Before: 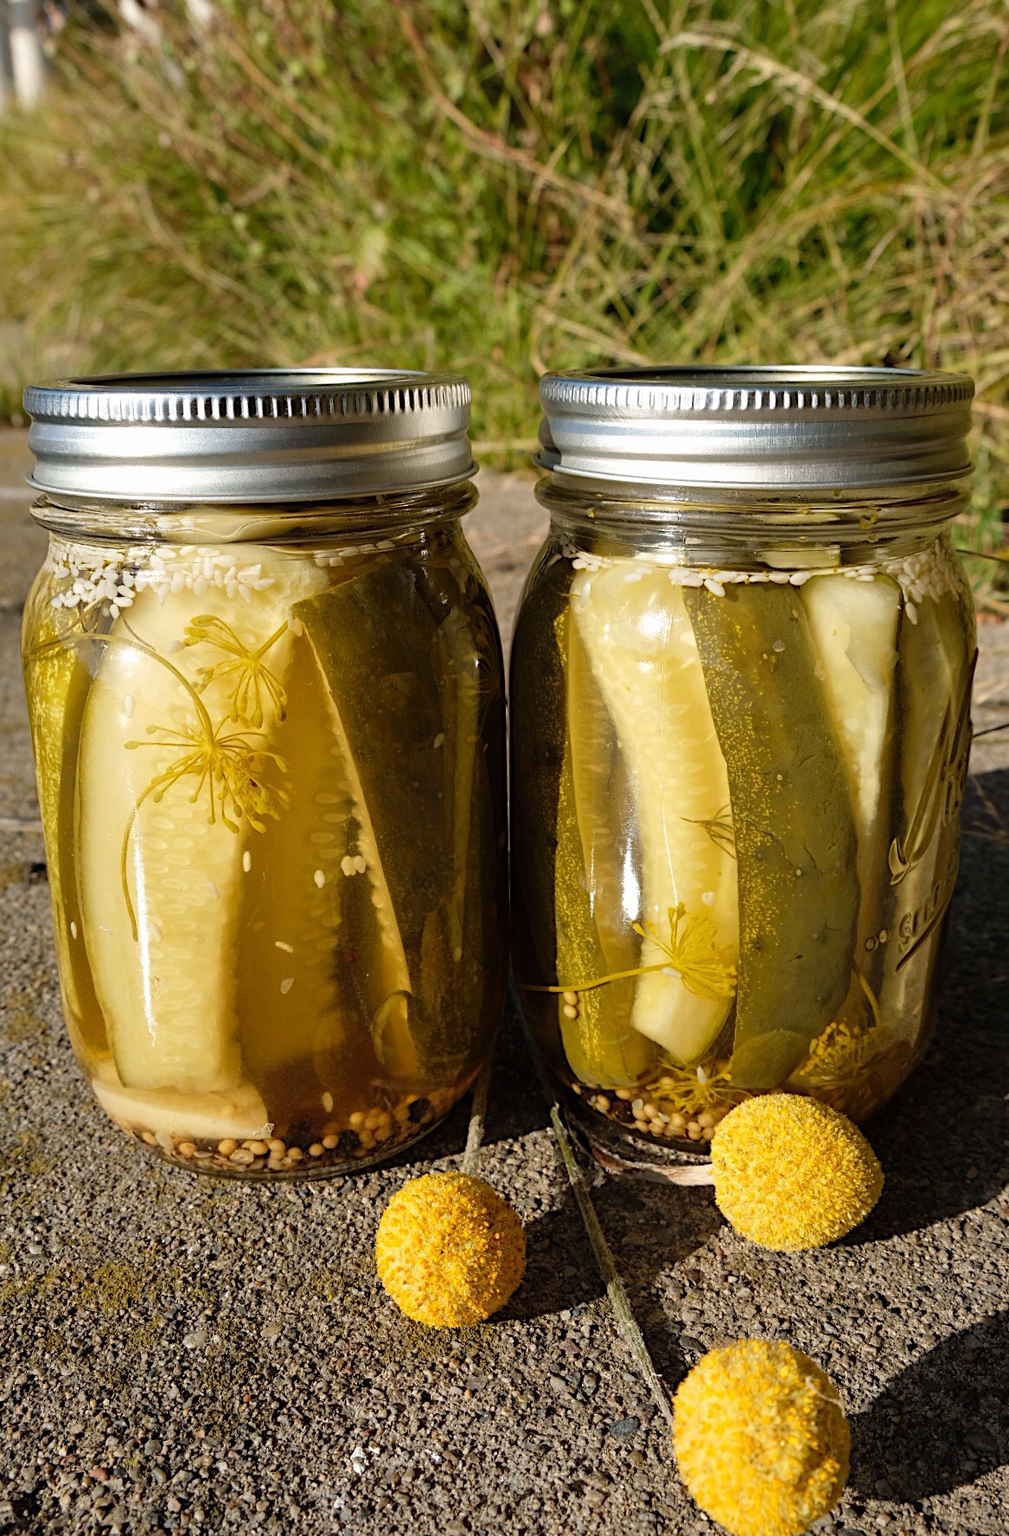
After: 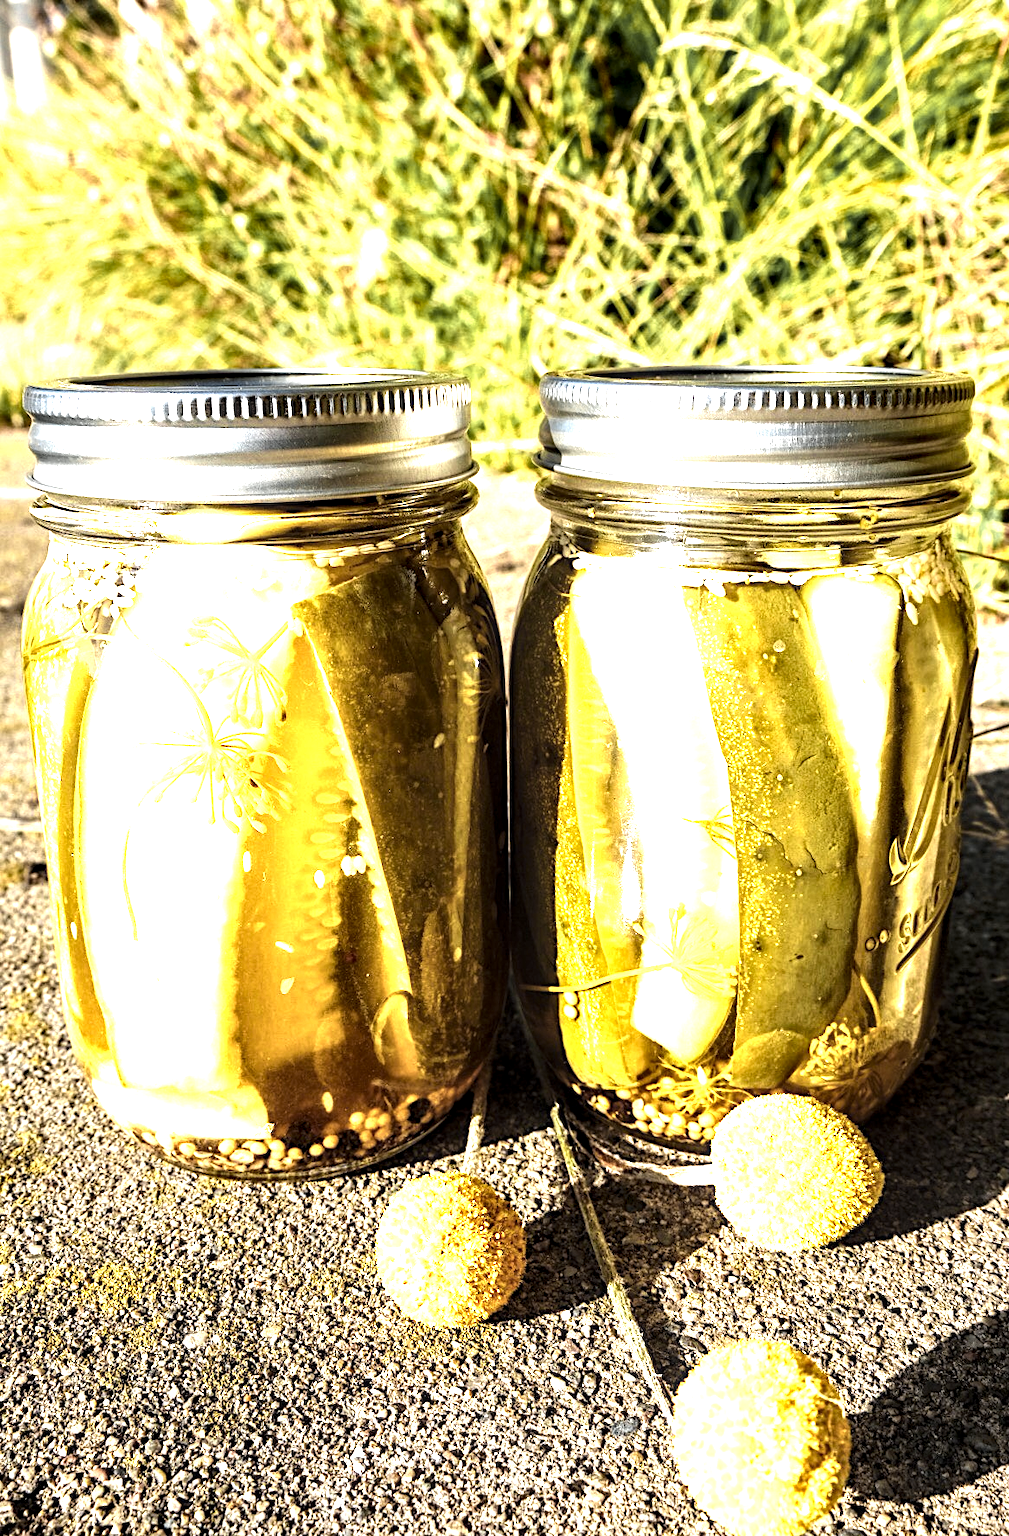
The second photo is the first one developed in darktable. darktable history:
exposure: black level correction 0, exposure 1.1 EV, compensate exposure bias true, compensate highlight preservation false
tone equalizer: -8 EV -0.417 EV, -7 EV -0.389 EV, -6 EV -0.333 EV, -5 EV -0.222 EV, -3 EV 0.222 EV, -2 EV 0.333 EV, -1 EV 0.389 EV, +0 EV 0.417 EV, edges refinement/feathering 500, mask exposure compensation -1.57 EV, preserve details no
color zones: curves: ch0 [(0.004, 0.306) (0.107, 0.448) (0.252, 0.656) (0.41, 0.398) (0.595, 0.515) (0.768, 0.628)]; ch1 [(0.07, 0.323) (0.151, 0.452) (0.252, 0.608) (0.346, 0.221) (0.463, 0.189) (0.61, 0.368) (0.735, 0.395) (0.921, 0.412)]; ch2 [(0, 0.476) (0.132, 0.512) (0.243, 0.512) (0.397, 0.48) (0.522, 0.376) (0.634, 0.536) (0.761, 0.46)]
local contrast: detail 160%
